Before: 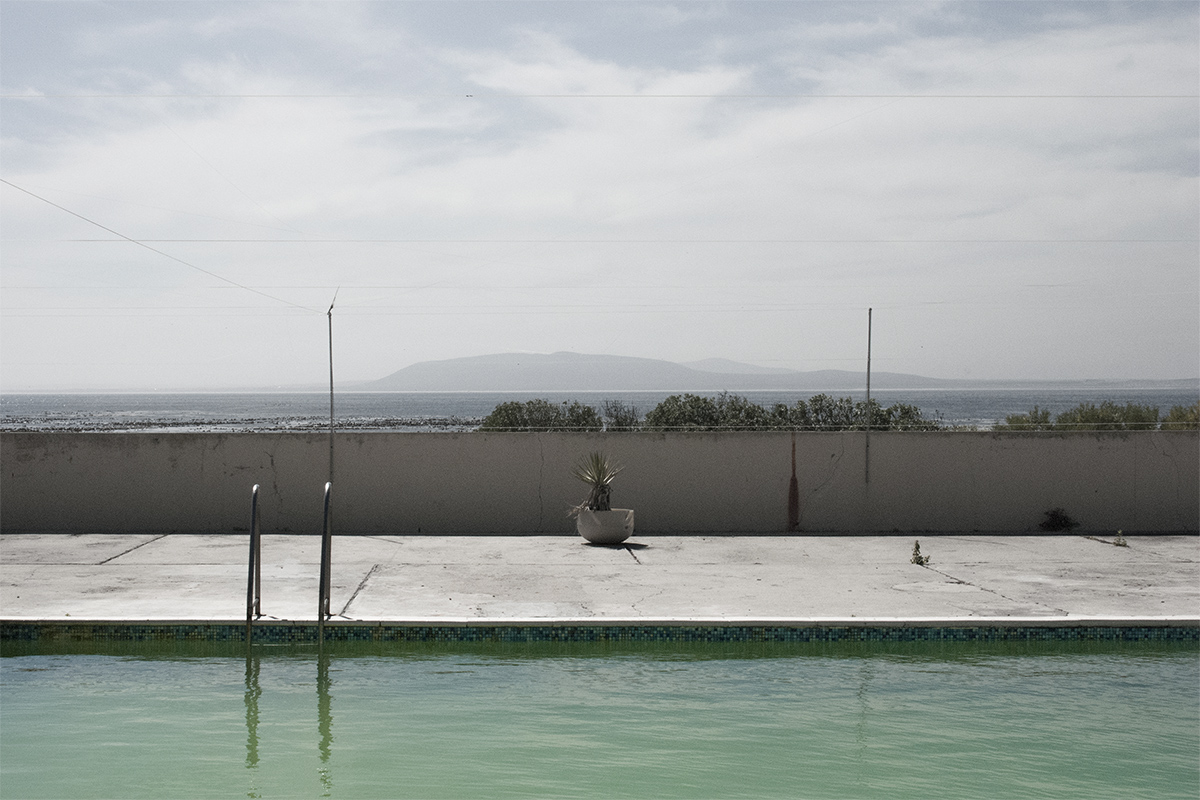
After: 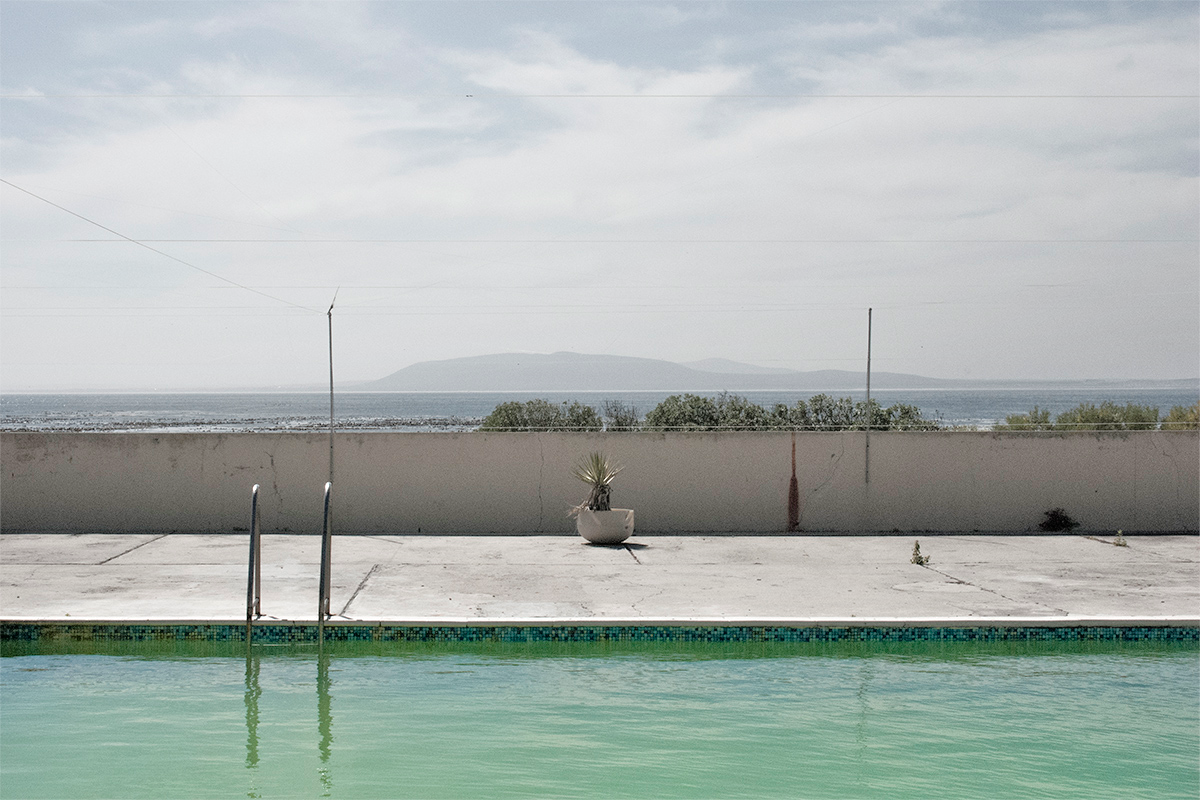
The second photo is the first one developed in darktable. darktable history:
tone equalizer: -7 EV 0.16 EV, -6 EV 0.578 EV, -5 EV 1.15 EV, -4 EV 1.32 EV, -3 EV 1.16 EV, -2 EV 0.6 EV, -1 EV 0.145 EV, mask exposure compensation -0.502 EV
